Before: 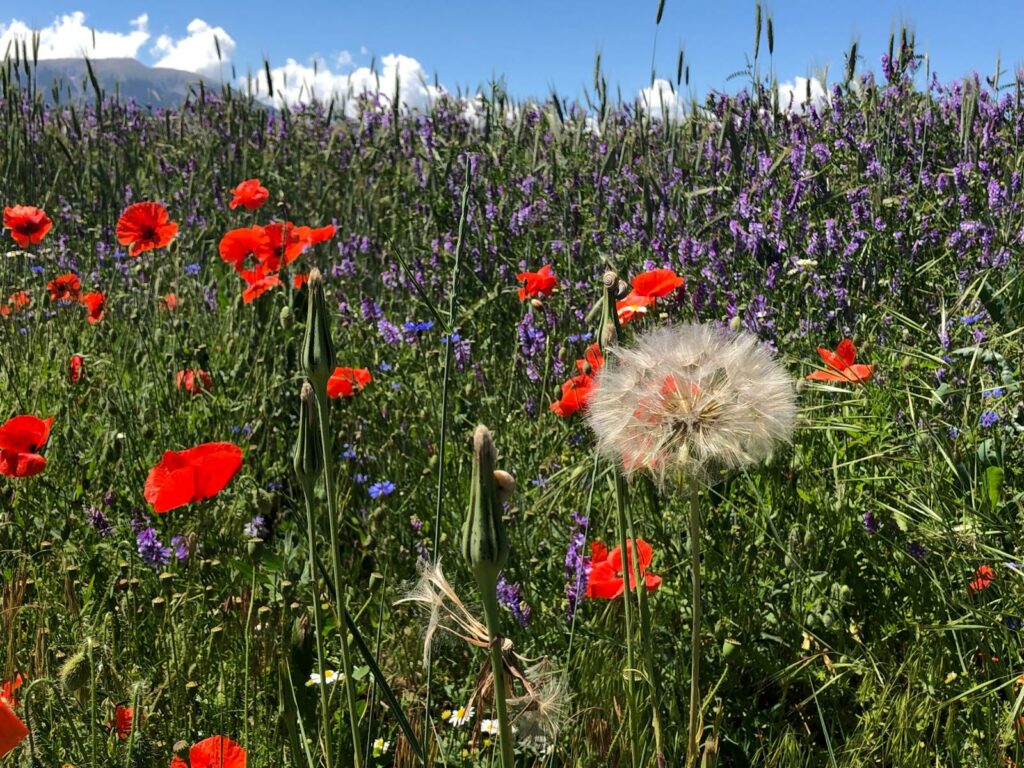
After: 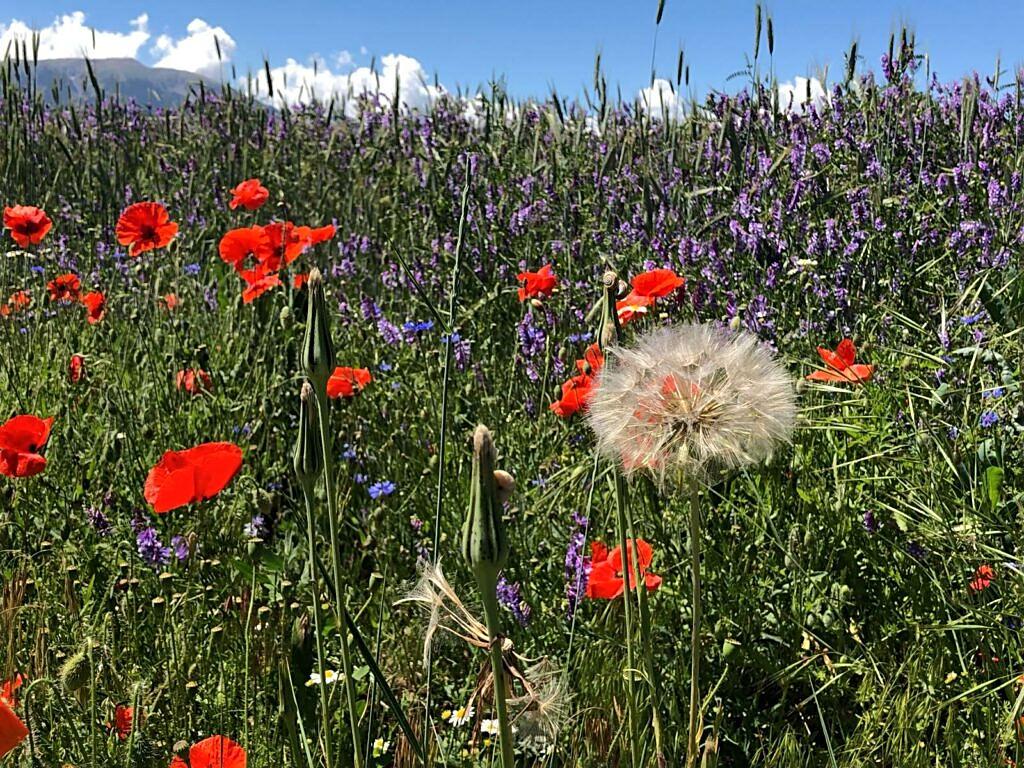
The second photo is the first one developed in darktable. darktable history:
sharpen: on, module defaults
shadows and highlights: radius 127.31, shadows 30.44, highlights -30.51, low approximation 0.01, soften with gaussian
